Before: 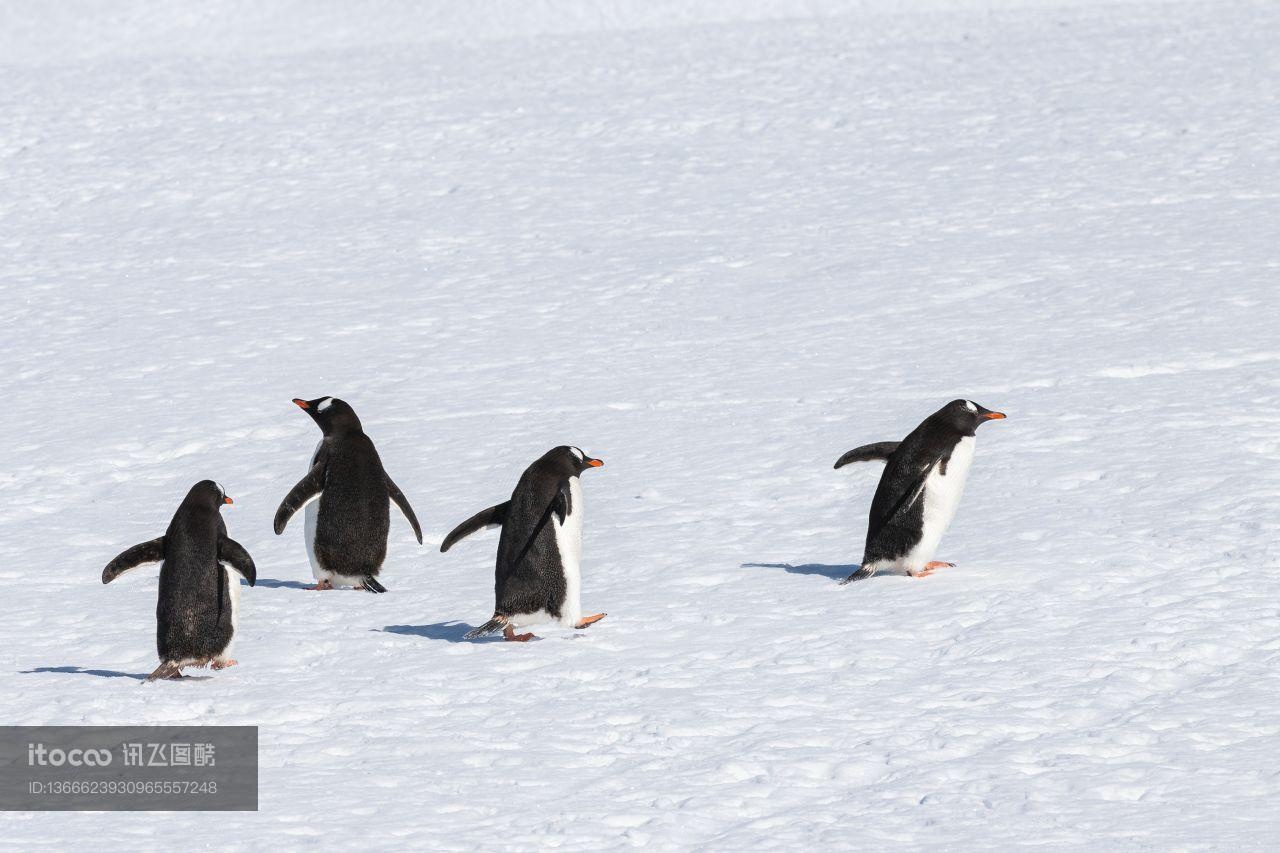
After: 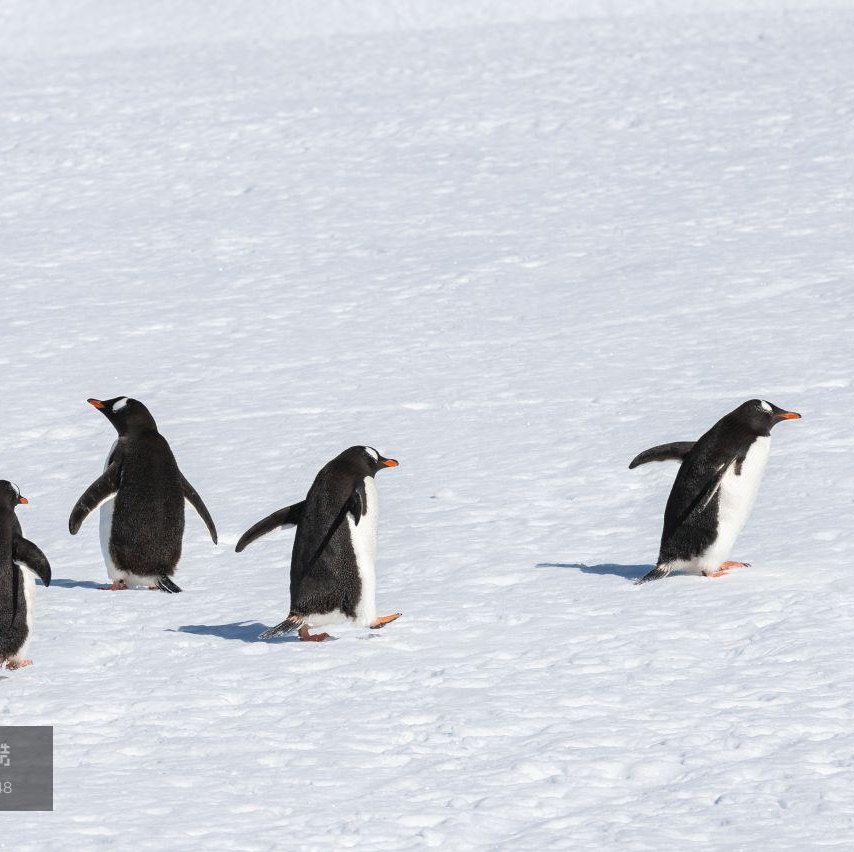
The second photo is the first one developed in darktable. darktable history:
crop and rotate: left 16.08%, right 17.131%
